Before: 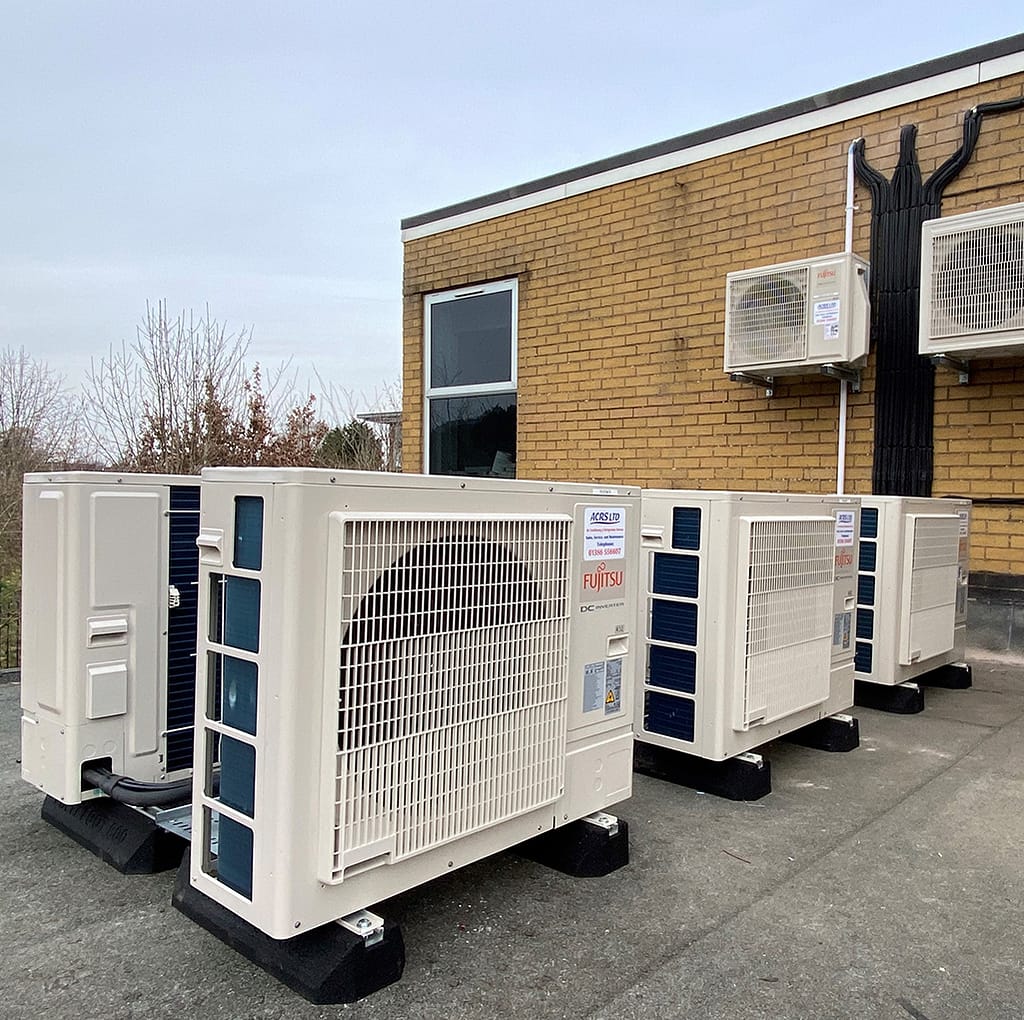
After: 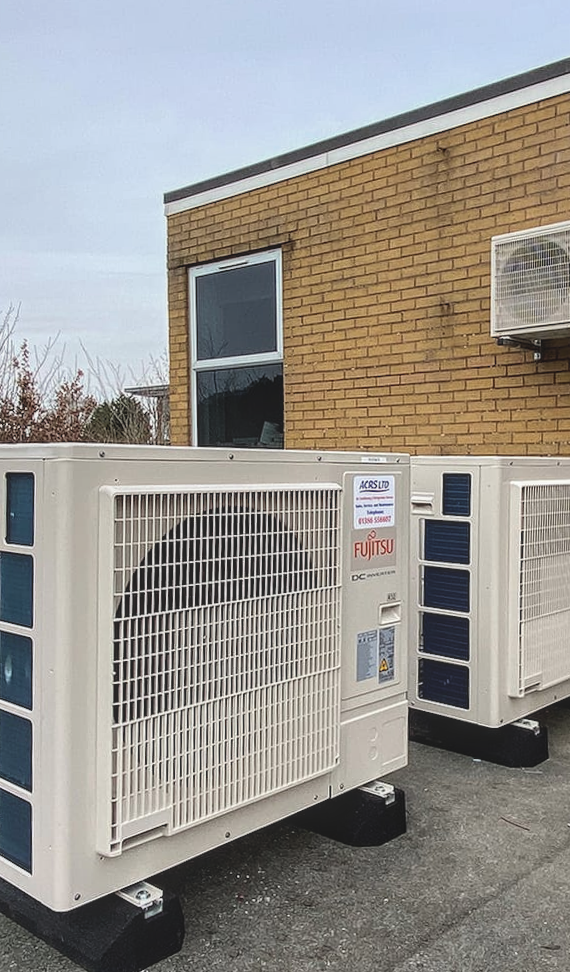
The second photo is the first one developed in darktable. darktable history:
exposure: black level correction -0.014, exposure -0.193 EV, compensate highlight preservation false
crop: left 21.674%, right 22.086%
local contrast: on, module defaults
rotate and perspective: rotation -1.32°, lens shift (horizontal) -0.031, crop left 0.015, crop right 0.985, crop top 0.047, crop bottom 0.982
